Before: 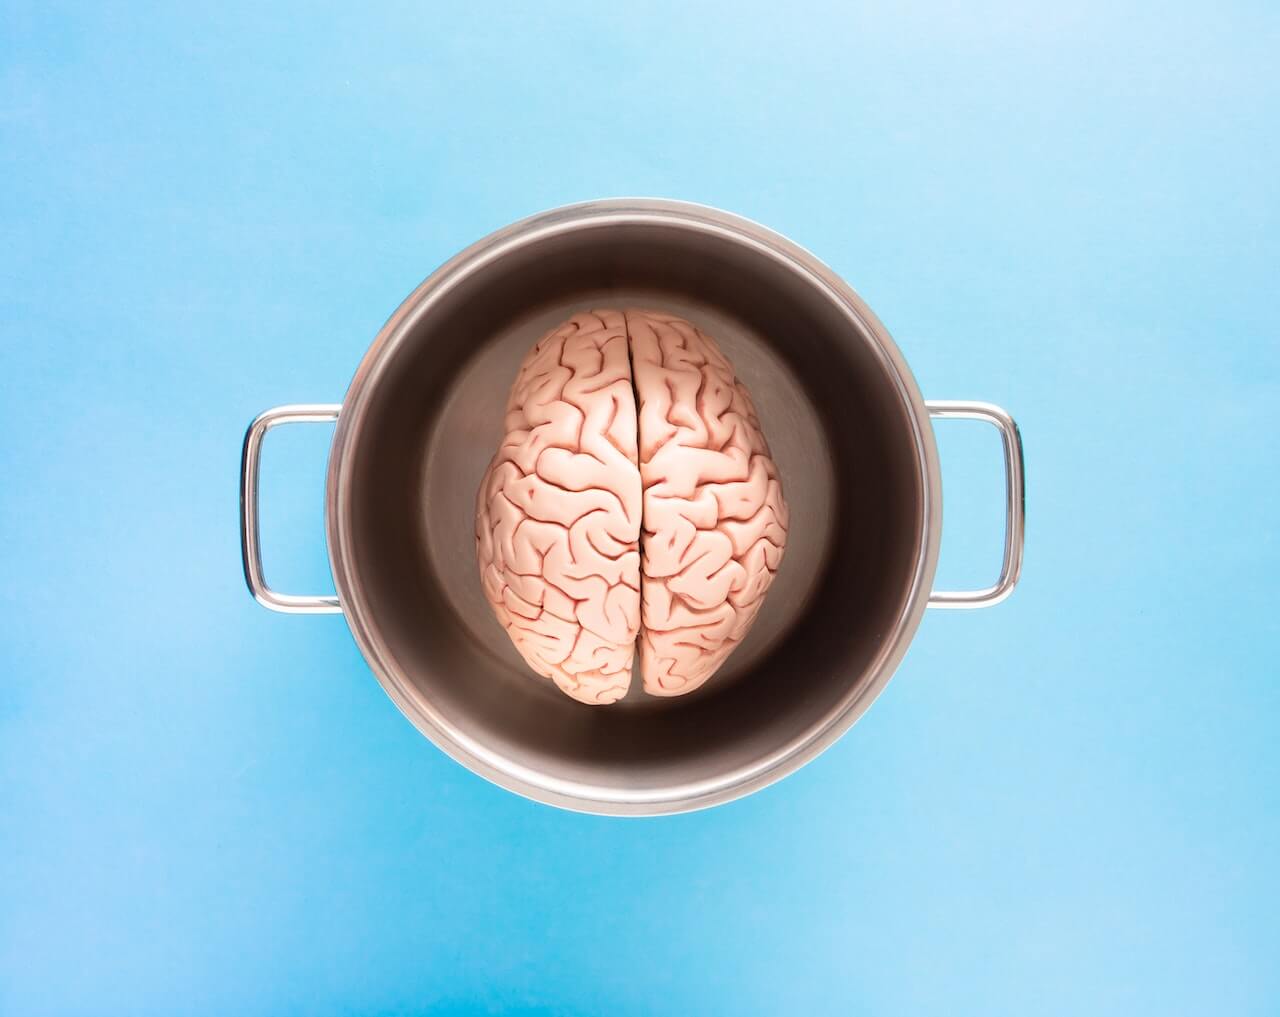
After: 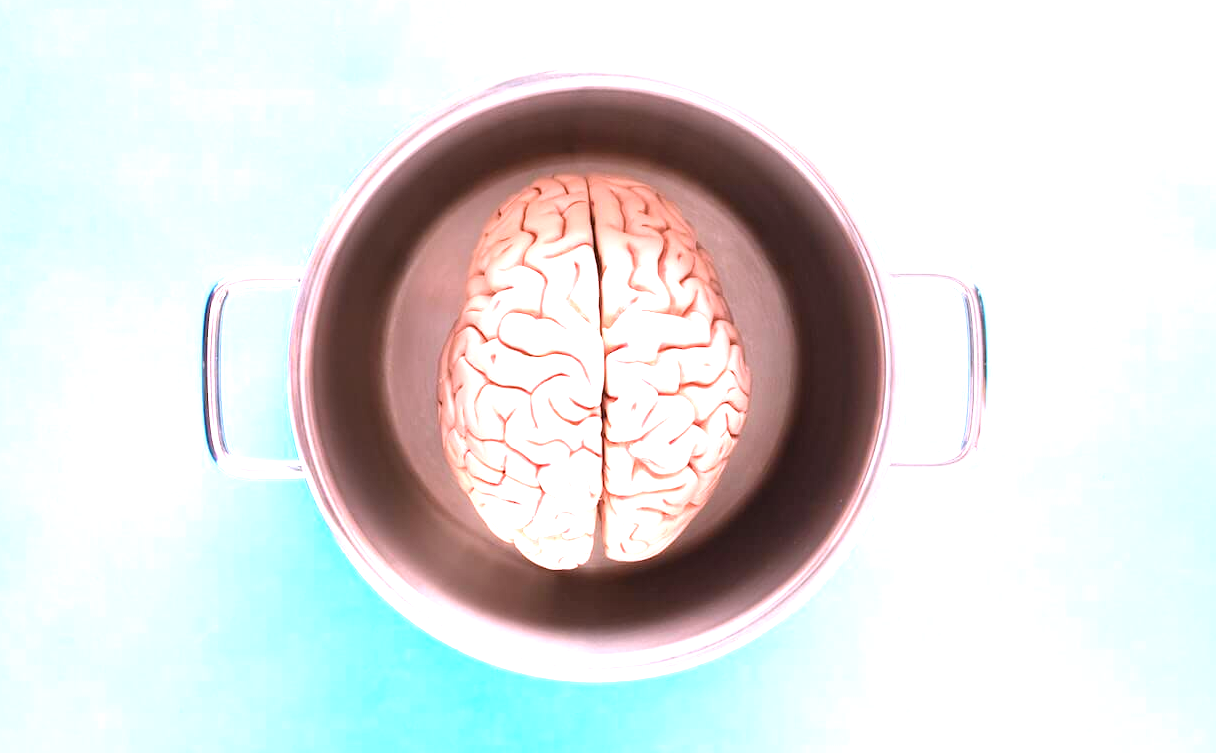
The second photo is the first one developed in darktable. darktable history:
exposure: black level correction 0, exposure 1.2 EV, compensate exposure bias true, compensate highlight preservation false
crop and rotate: left 2.991%, top 13.302%, right 1.981%, bottom 12.636%
white balance: red 1.066, blue 1.119
